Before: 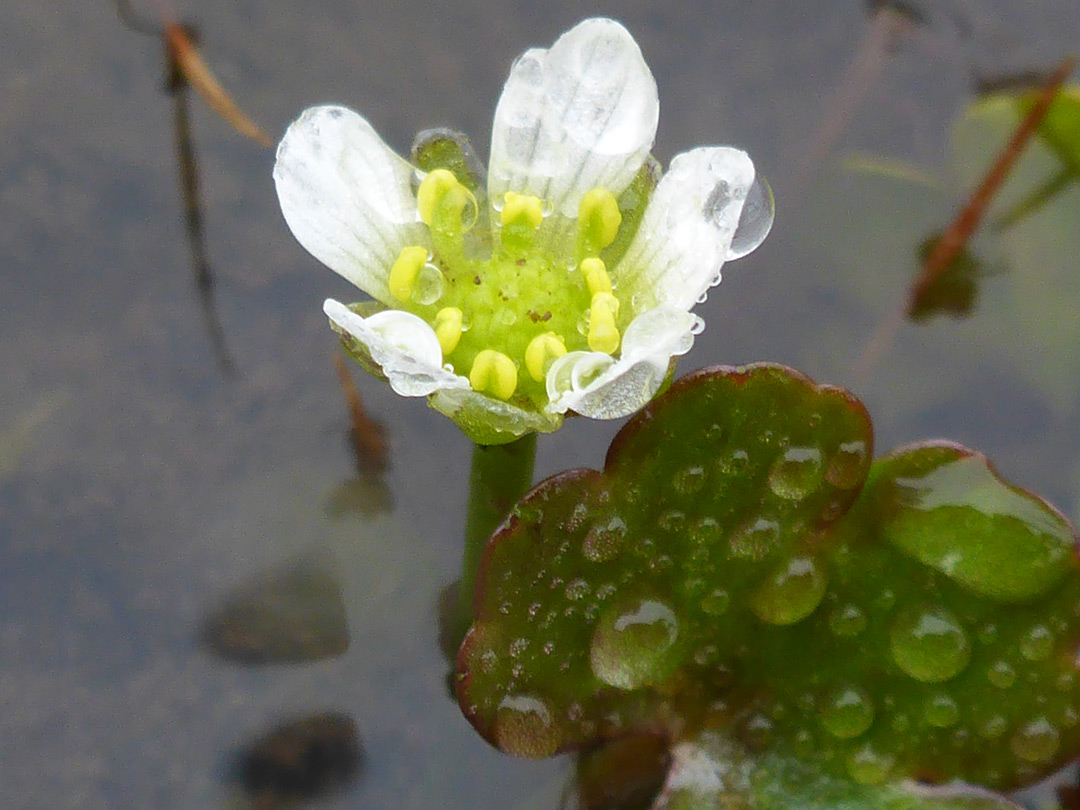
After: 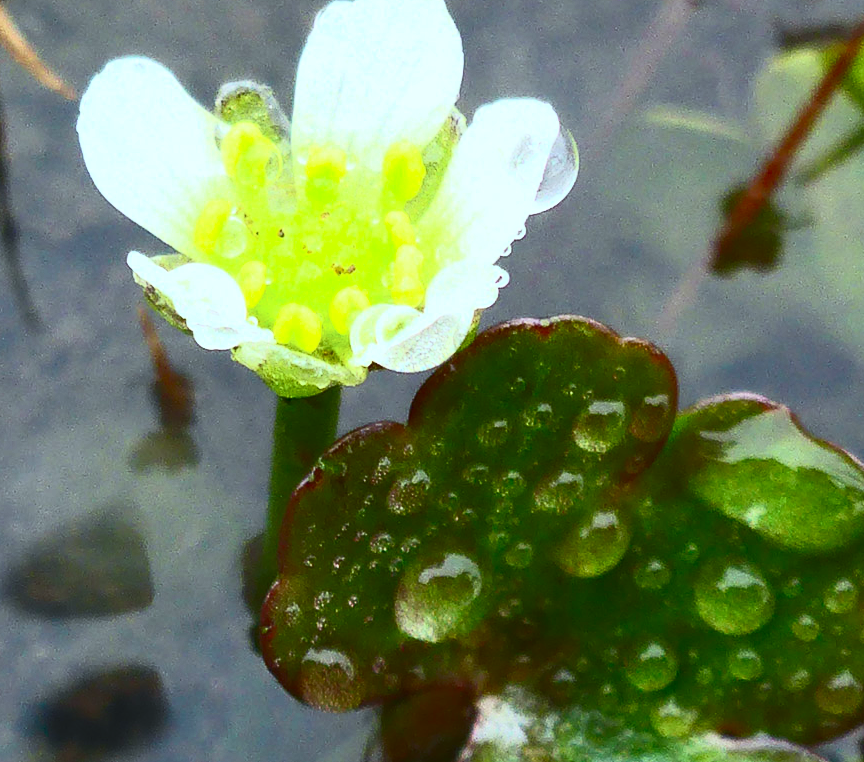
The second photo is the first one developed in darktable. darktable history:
contrast brightness saturation: contrast 0.606, brightness 0.323, saturation 0.149
shadows and highlights: shadows 29.52, highlights -30.24, low approximation 0.01, soften with gaussian
color calibration: output R [0.948, 0.091, -0.04, 0], output G [-0.3, 1.384, -0.085, 0], output B [-0.108, 0.061, 1.08, 0], illuminant Planckian (black body), adaptation linear Bradford (ICC v4), x 0.36, y 0.366, temperature 4479.33 K
crop and rotate: left 18.171%, top 5.805%, right 1.749%
